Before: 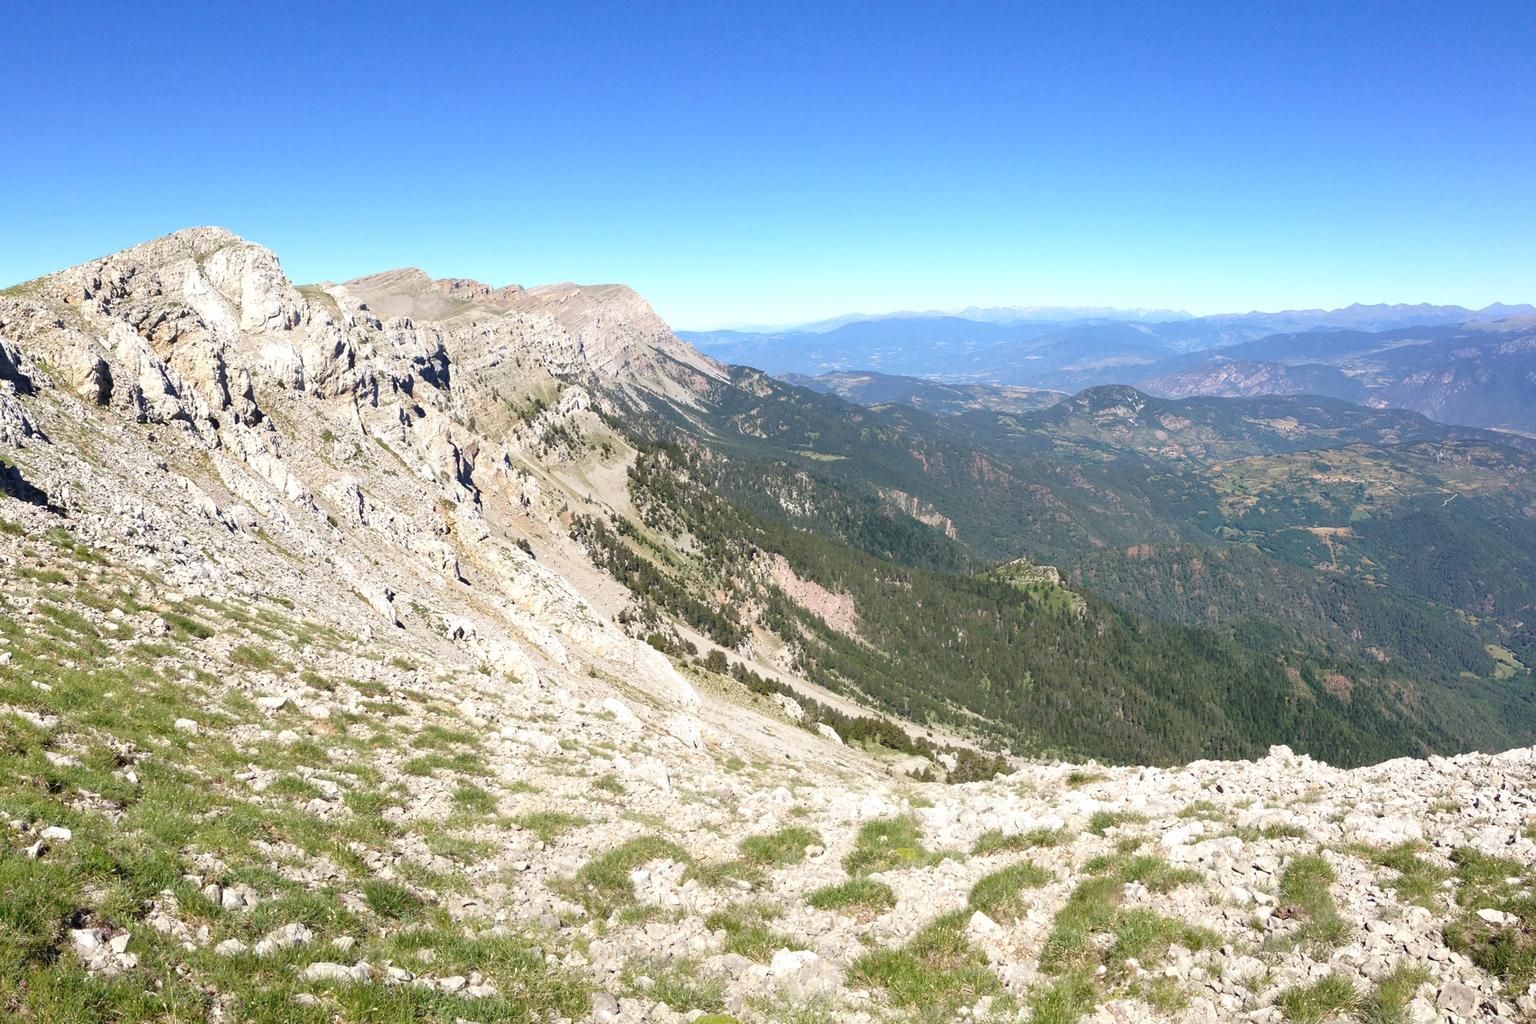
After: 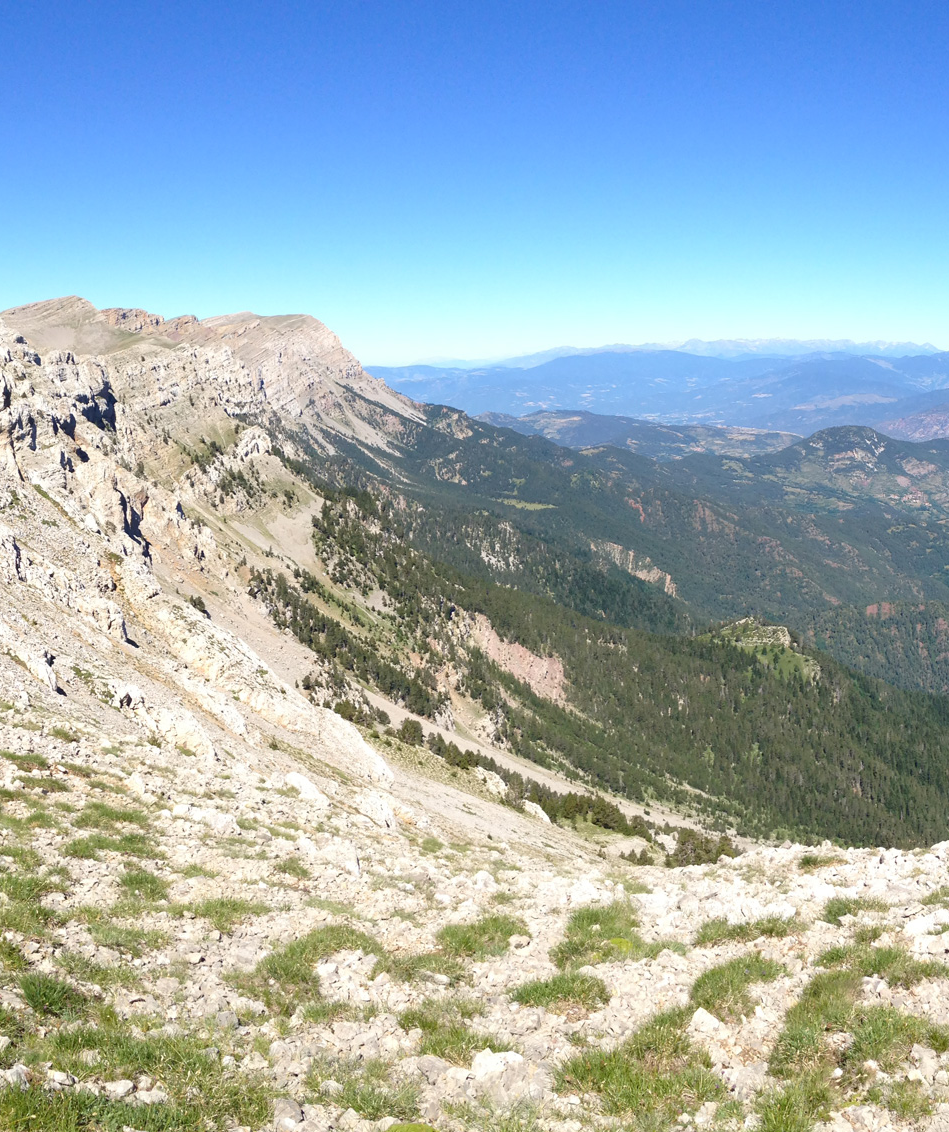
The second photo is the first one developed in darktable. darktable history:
crop and rotate: left 22.525%, right 21.604%
